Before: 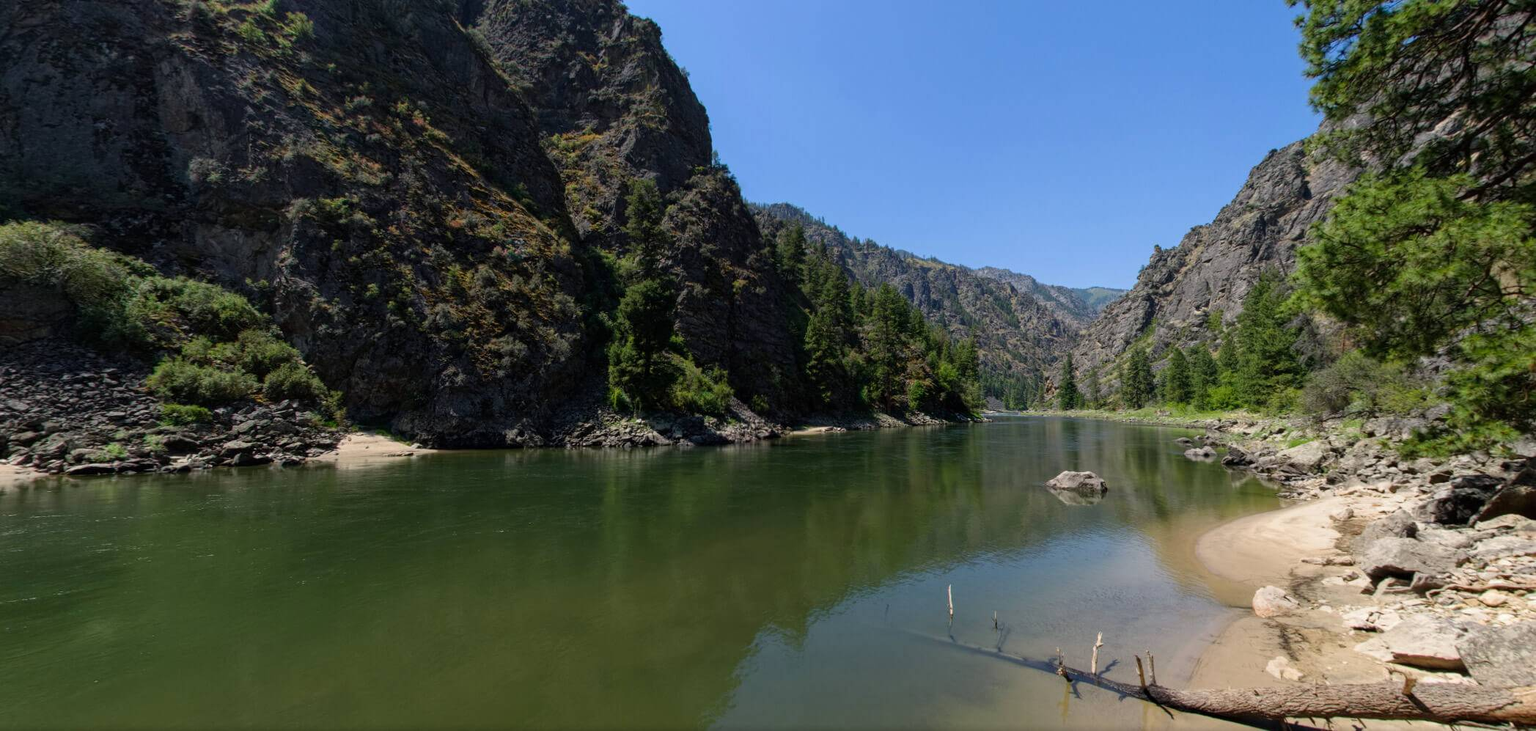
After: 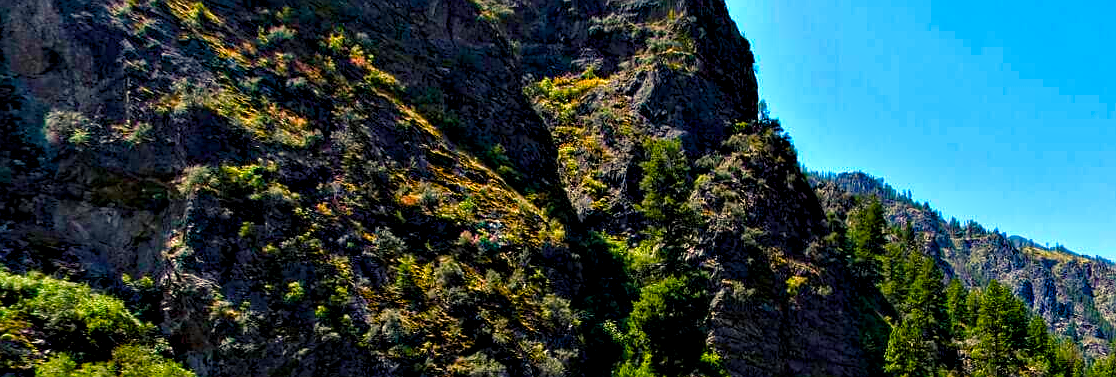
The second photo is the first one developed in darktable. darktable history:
sharpen: radius 0.979, amount 0.611
crop: left 10.188%, top 10.566%, right 36.541%, bottom 51.563%
color balance rgb: shadows lift › chroma 2.023%, shadows lift › hue 250.3°, highlights gain › chroma 7.926%, highlights gain › hue 81.19°, linear chroma grading › shadows 9.624%, linear chroma grading › highlights 9.073%, linear chroma grading › global chroma 14.971%, linear chroma grading › mid-tones 14.677%, perceptual saturation grading › global saturation 20%, perceptual saturation grading › highlights -50.482%, perceptual saturation grading › shadows 30.429%, perceptual brilliance grading › global brilliance 17.934%, global vibrance 45.548%
contrast equalizer: y [[0.6 ×6], [0.55 ×6], [0 ×6], [0 ×6], [0 ×6]]
